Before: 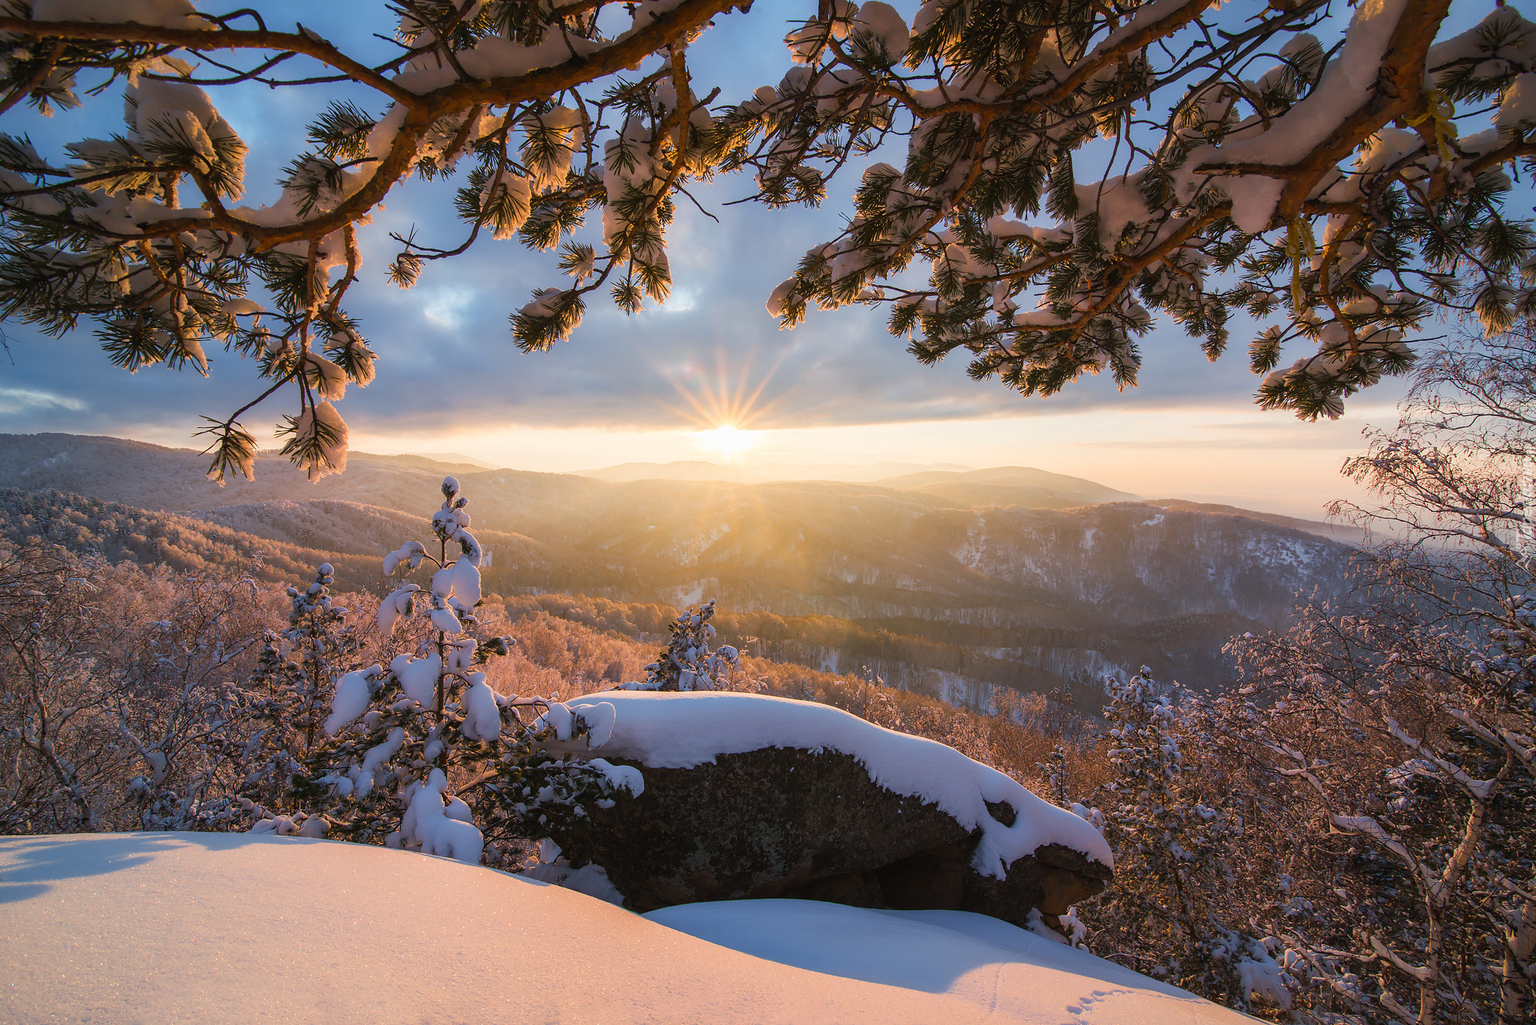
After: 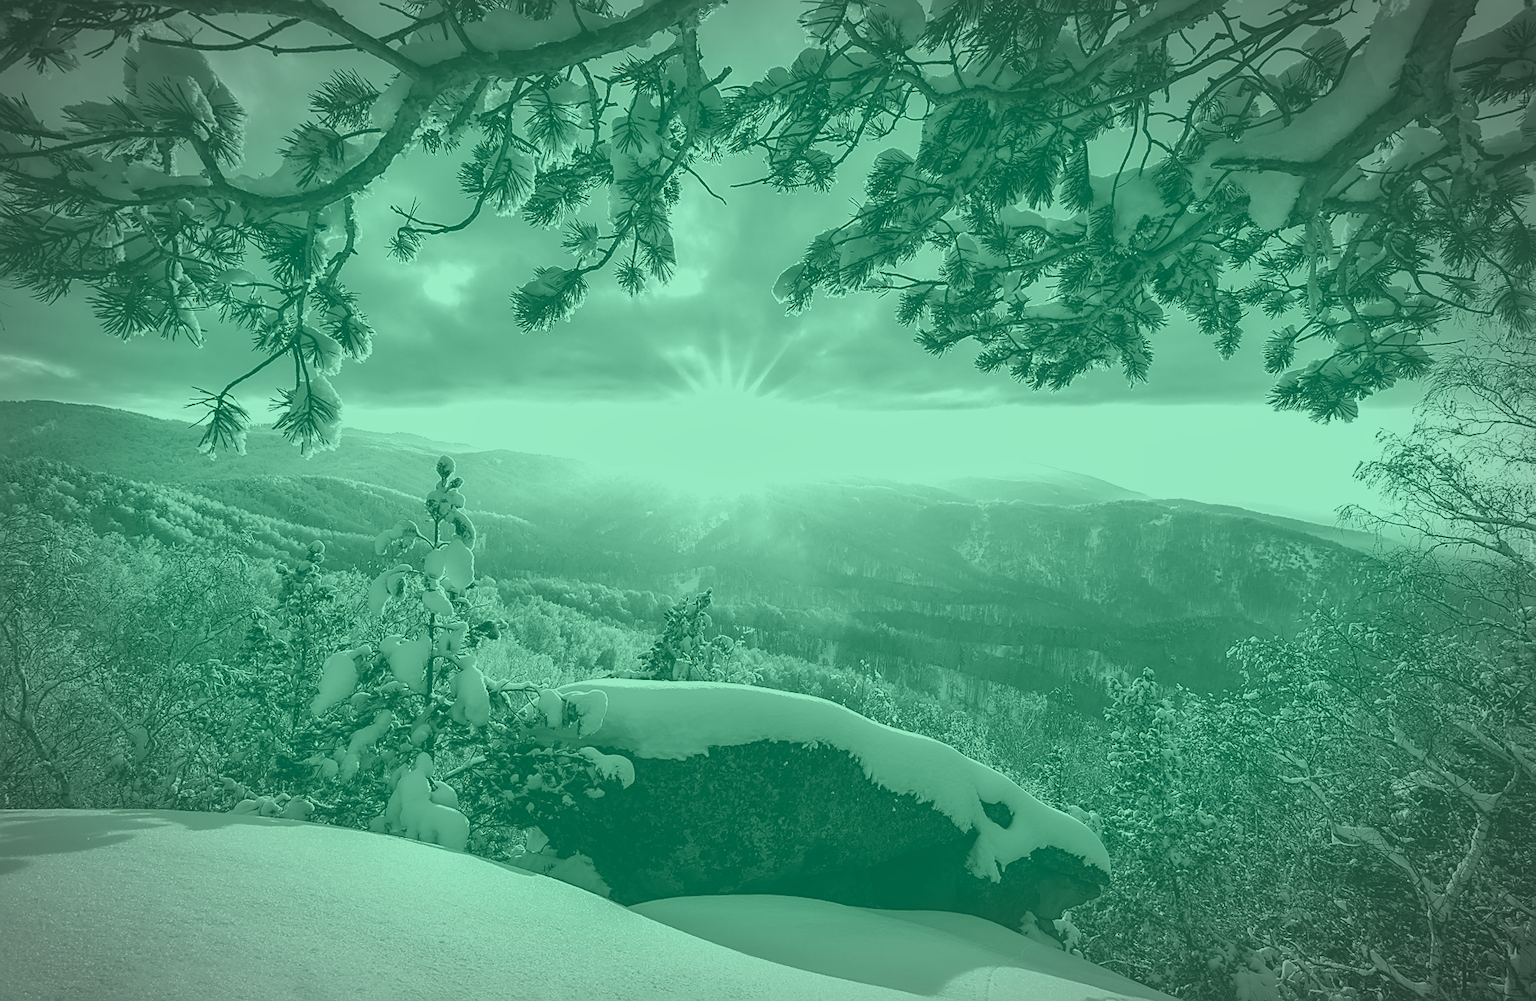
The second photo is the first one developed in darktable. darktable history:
shadows and highlights: on, module defaults
tone equalizer: -8 EV -1.08 EV, -7 EV -1.01 EV, -6 EV -0.867 EV, -5 EV -0.578 EV, -3 EV 0.578 EV, -2 EV 0.867 EV, -1 EV 1.01 EV, +0 EV 1.08 EV, edges refinement/feathering 500, mask exposure compensation -1.57 EV, preserve details no
color calibration: output R [0.999, 0.026, -0.11, 0], output G [-0.019, 1.037, -0.099, 0], output B [0.022, -0.023, 0.902, 0], illuminant custom, x 0.367, y 0.392, temperature 4437.75 K, clip negative RGB from gamut false
local contrast: mode bilateral grid, contrast 20, coarseness 50, detail 130%, midtone range 0.2
rotate and perspective: rotation 1.57°, crop left 0.018, crop right 0.982, crop top 0.039, crop bottom 0.961
vignetting: automatic ratio true
sharpen: on, module defaults
colorize: hue 147.6°, saturation 65%, lightness 21.64%
